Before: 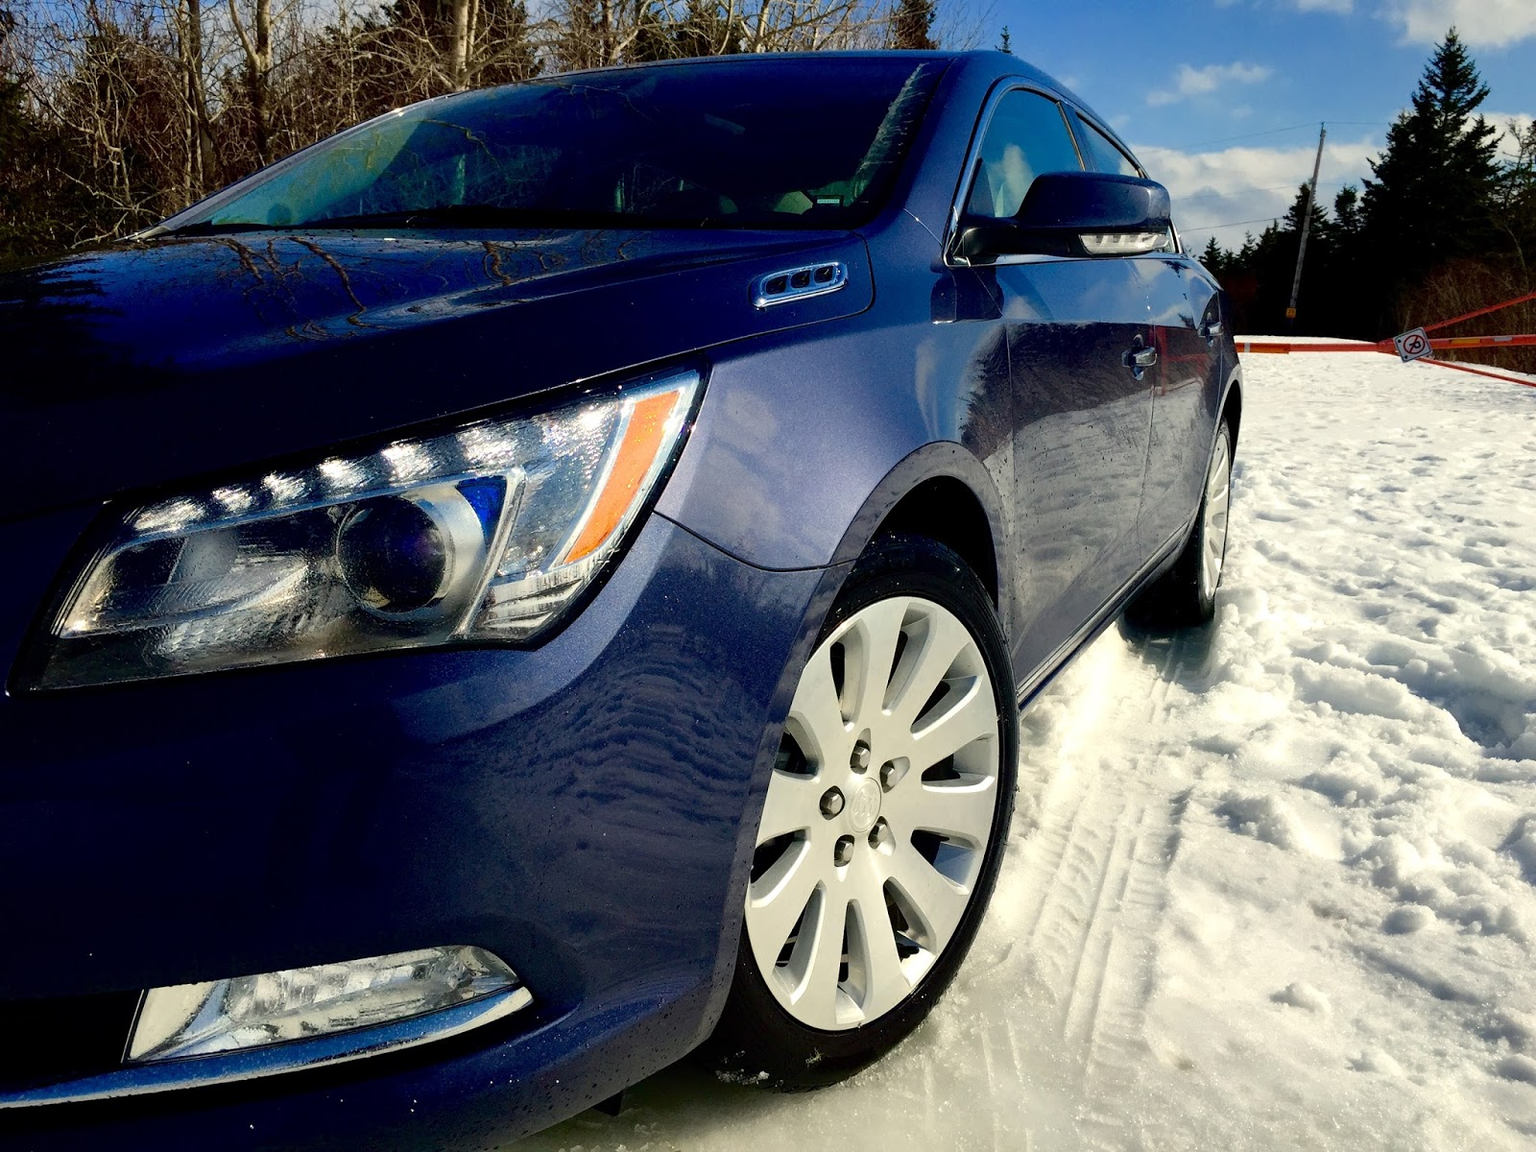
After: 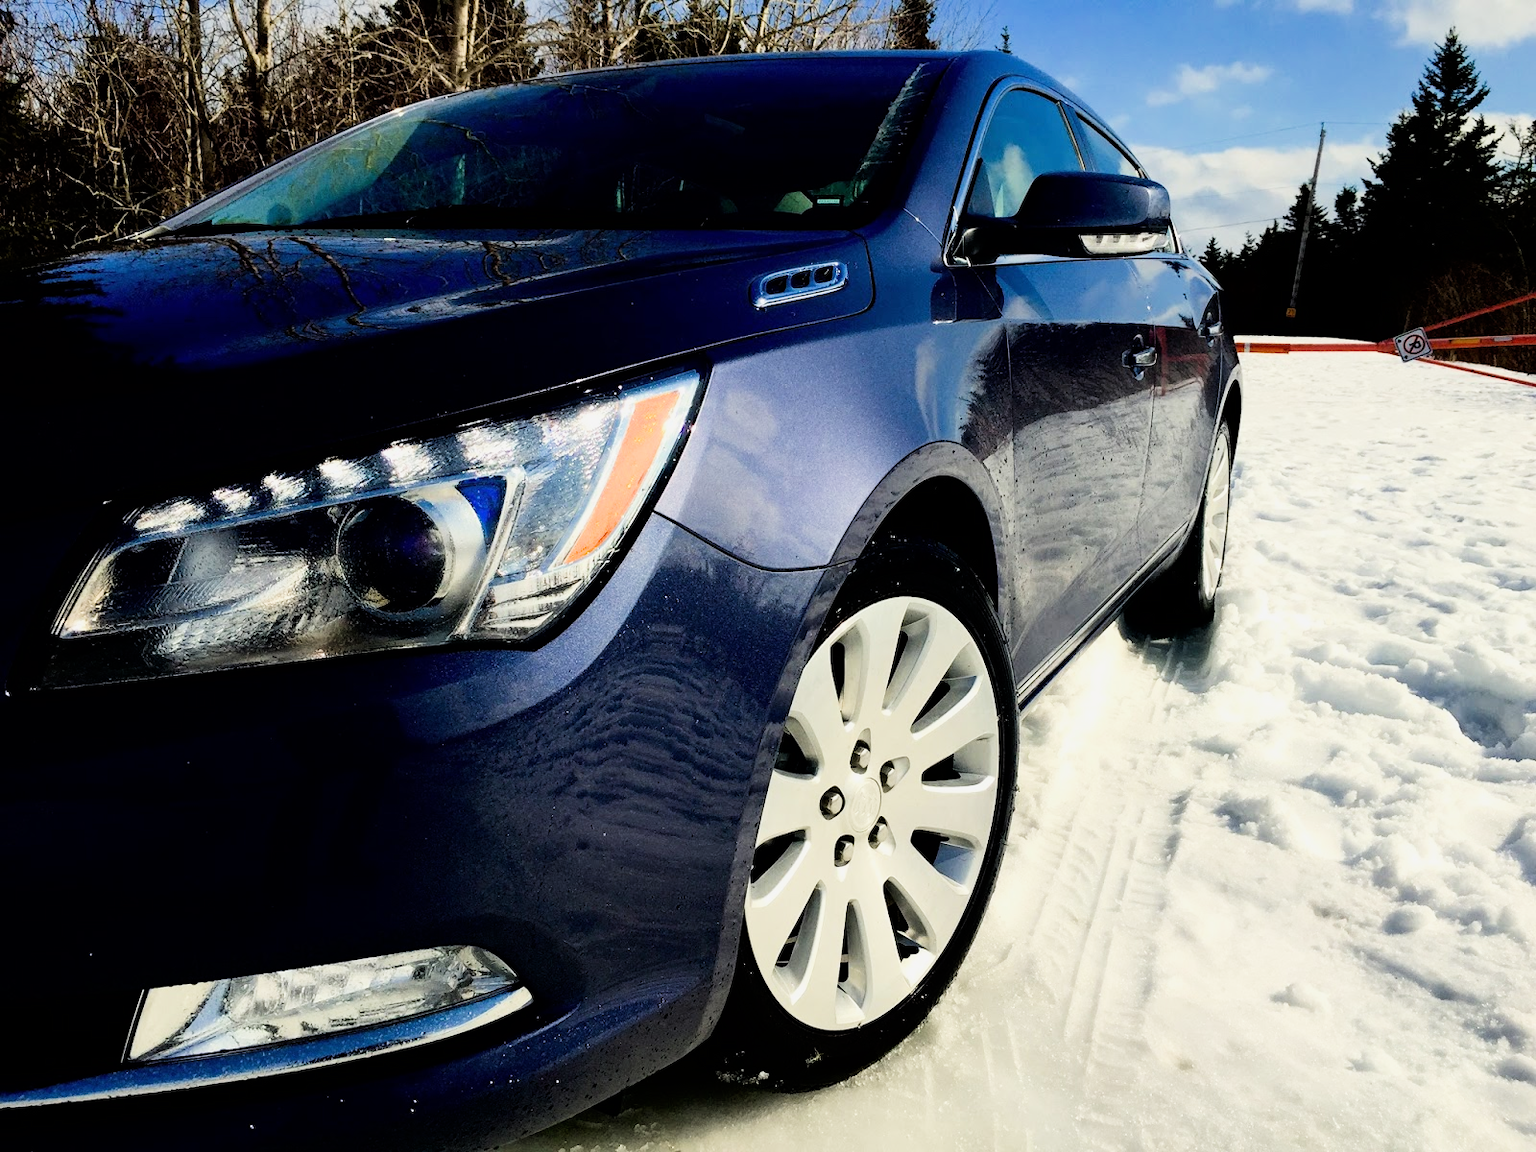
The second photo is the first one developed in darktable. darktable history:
filmic rgb: black relative exposure -7.98 EV, white relative exposure 4 EV, hardness 4.18, contrast 1.361
exposure: black level correction 0, exposure 0.499 EV, compensate highlight preservation false
